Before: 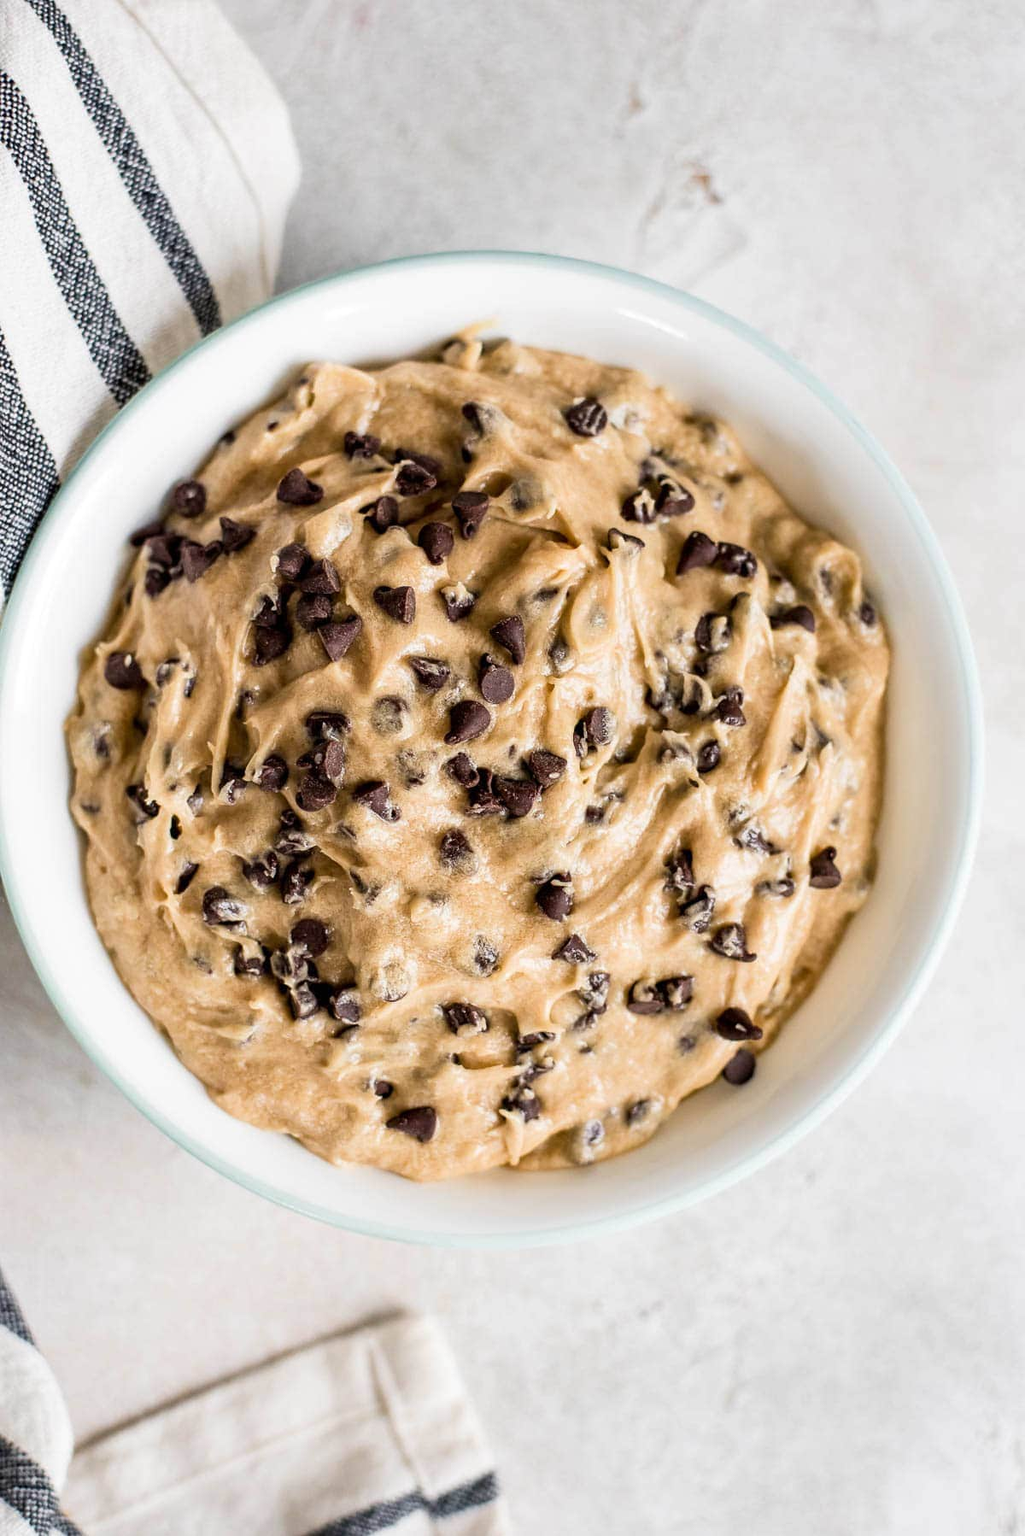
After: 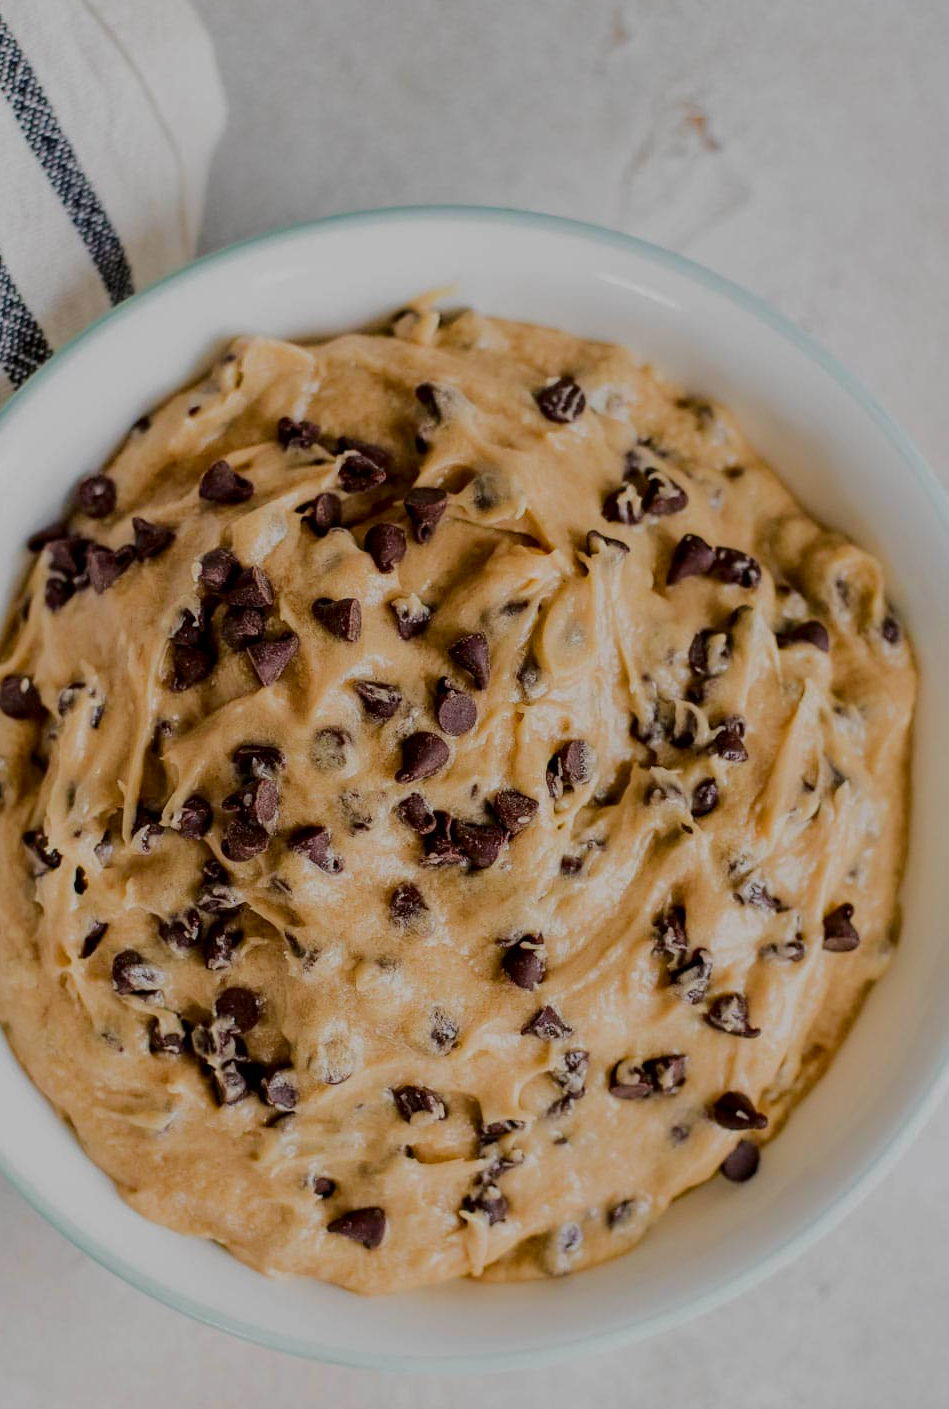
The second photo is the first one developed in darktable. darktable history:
contrast brightness saturation: contrast 0.129, brightness -0.059, saturation 0.15
crop and rotate: left 10.441%, top 5.002%, right 10.459%, bottom 16.599%
tone equalizer: -8 EV -0.004 EV, -7 EV 0.03 EV, -6 EV -0.007 EV, -5 EV 0.005 EV, -4 EV -0.028 EV, -3 EV -0.236 EV, -2 EV -0.681 EV, -1 EV -0.978 EV, +0 EV -0.992 EV, edges refinement/feathering 500, mask exposure compensation -1.57 EV, preserve details no
base curve: curves: ch0 [(0, 0) (0.989, 0.992)], preserve colors none
